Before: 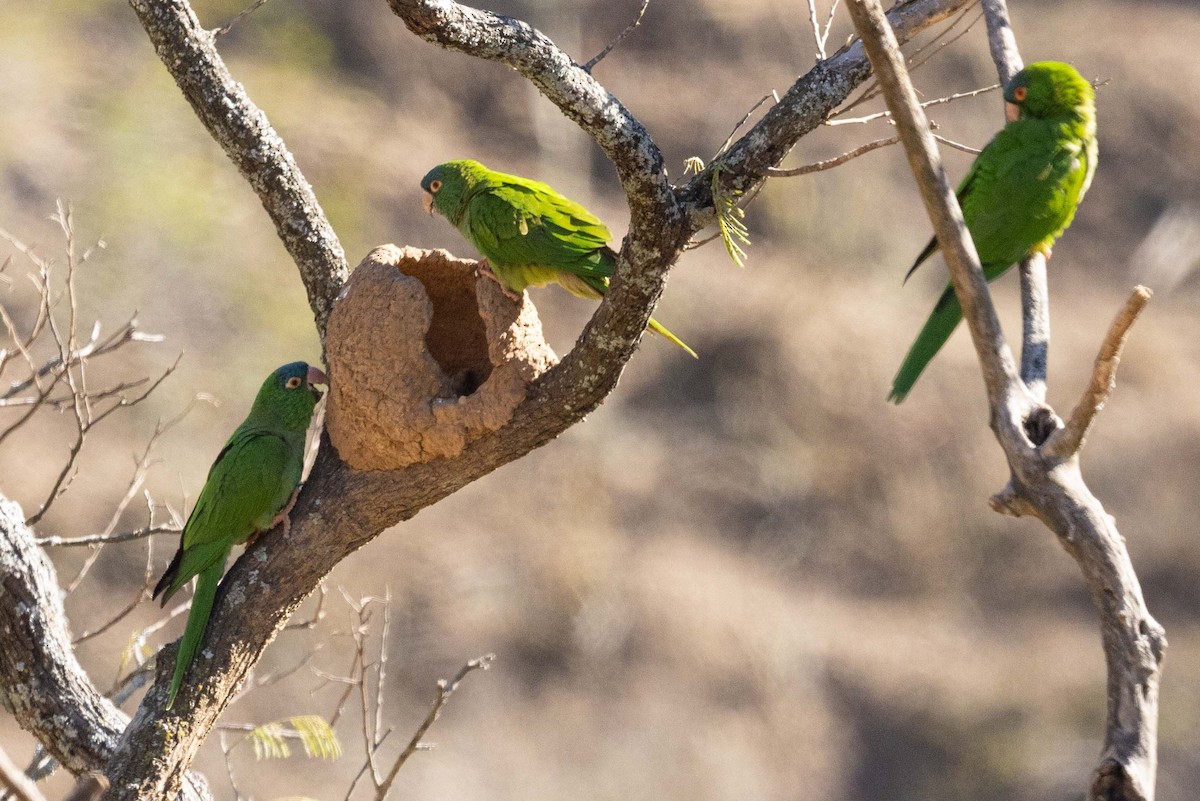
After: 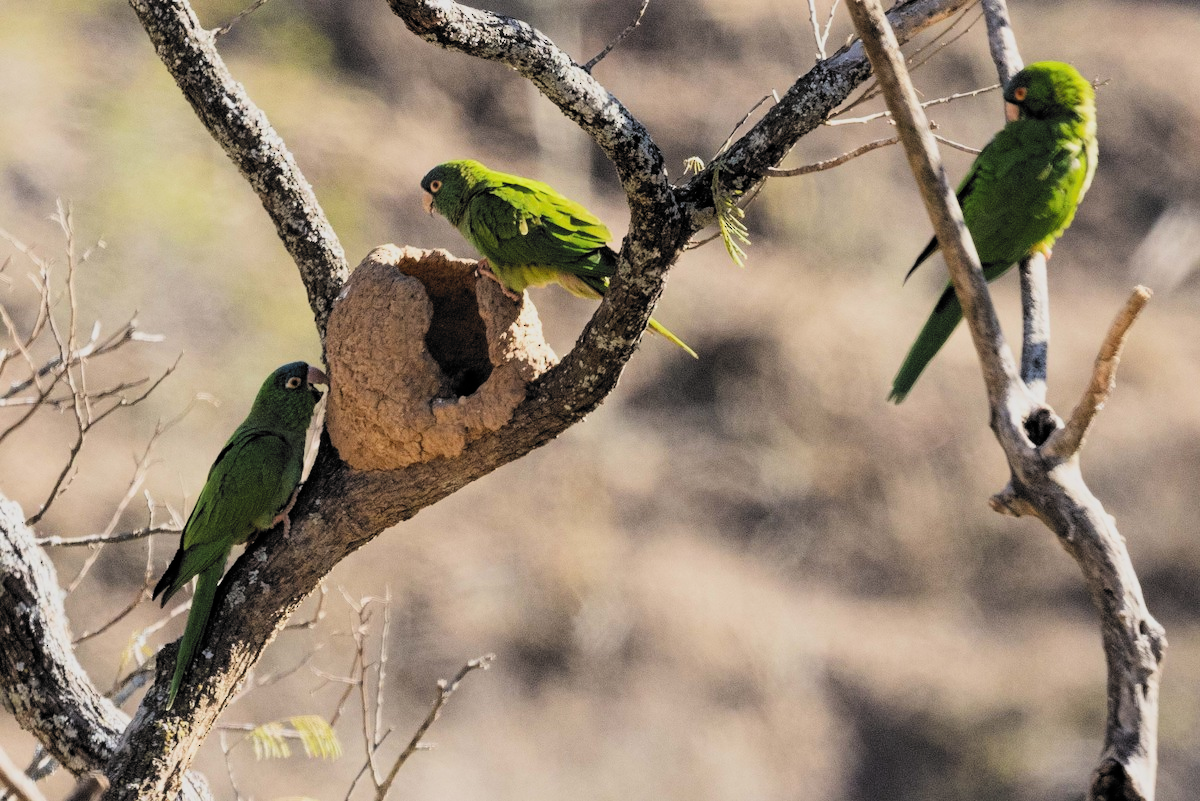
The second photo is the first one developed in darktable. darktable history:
filmic rgb: black relative exposure -5.13 EV, white relative exposure 3.98 EV, hardness 2.89, contrast 1.298, highlights saturation mix -30.11%, color science v6 (2022)
